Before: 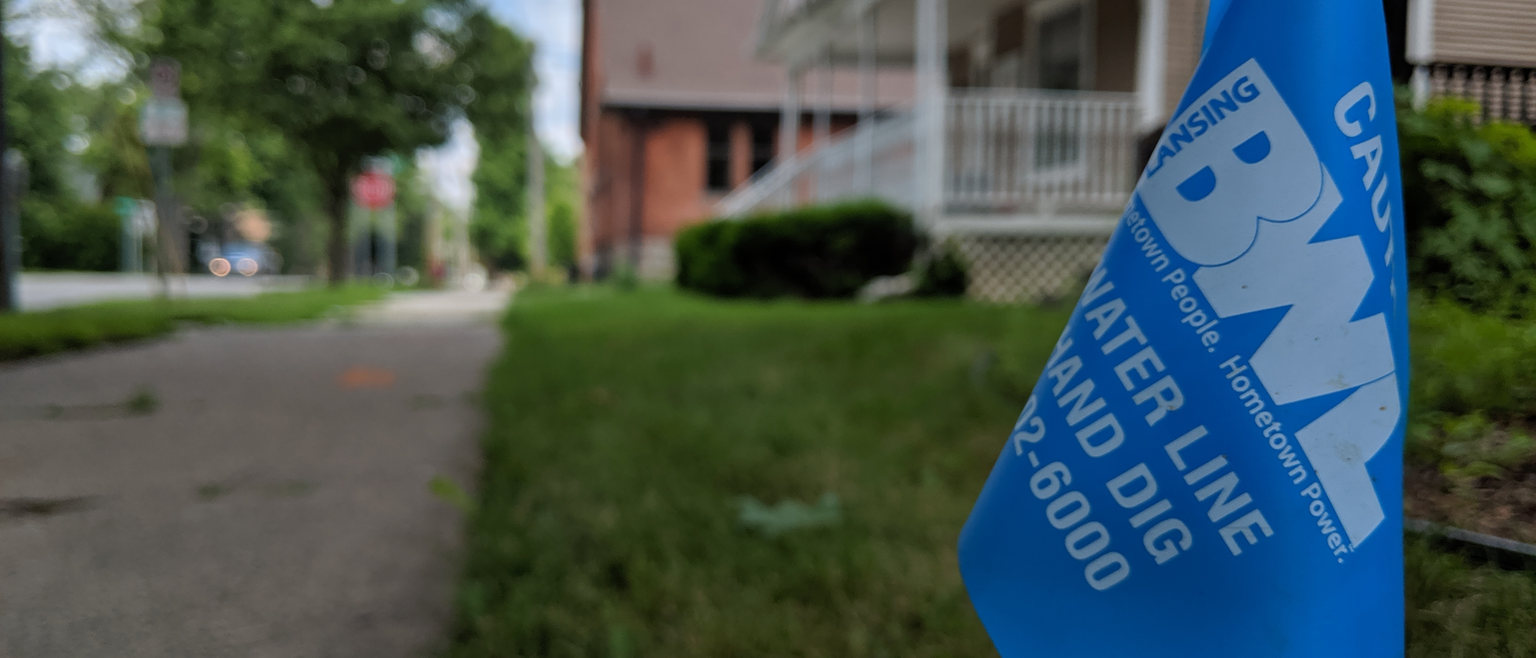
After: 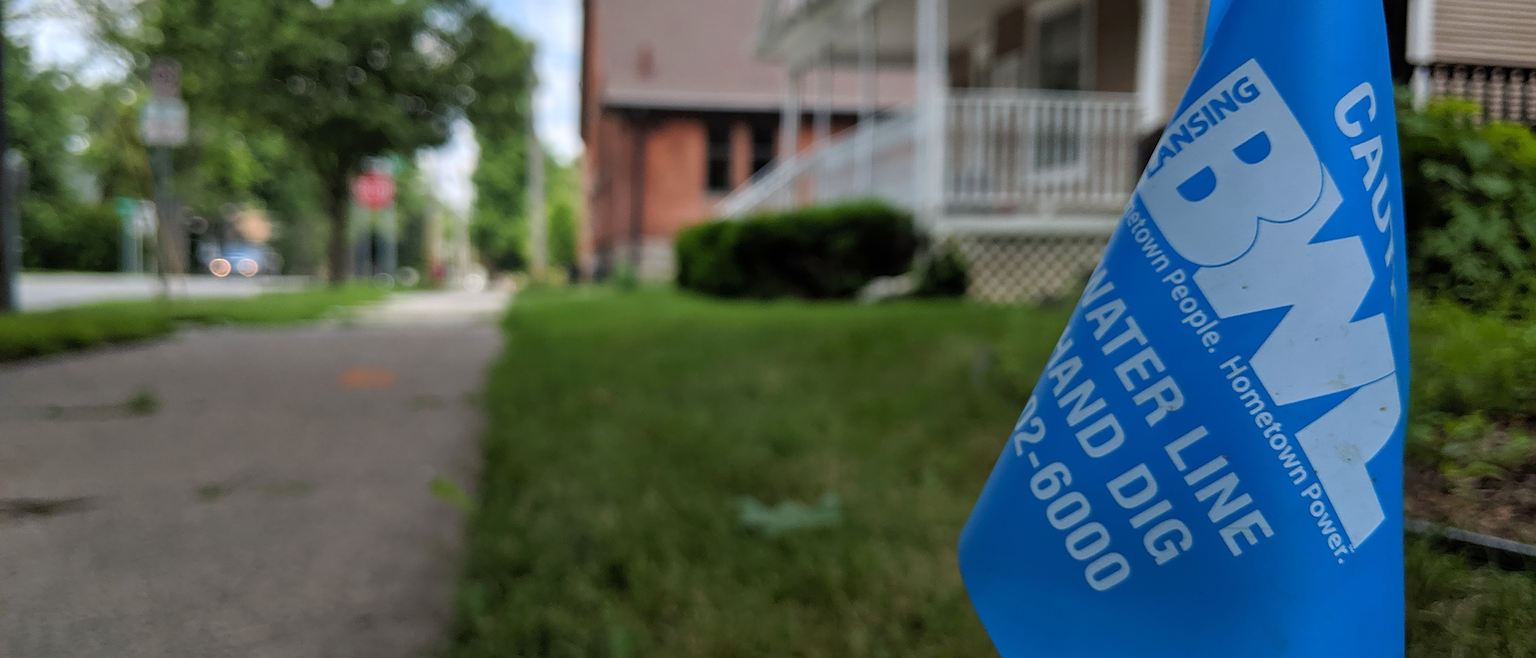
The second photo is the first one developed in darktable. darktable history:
sharpen: on, module defaults
exposure: exposure 0.267 EV, compensate highlight preservation false
